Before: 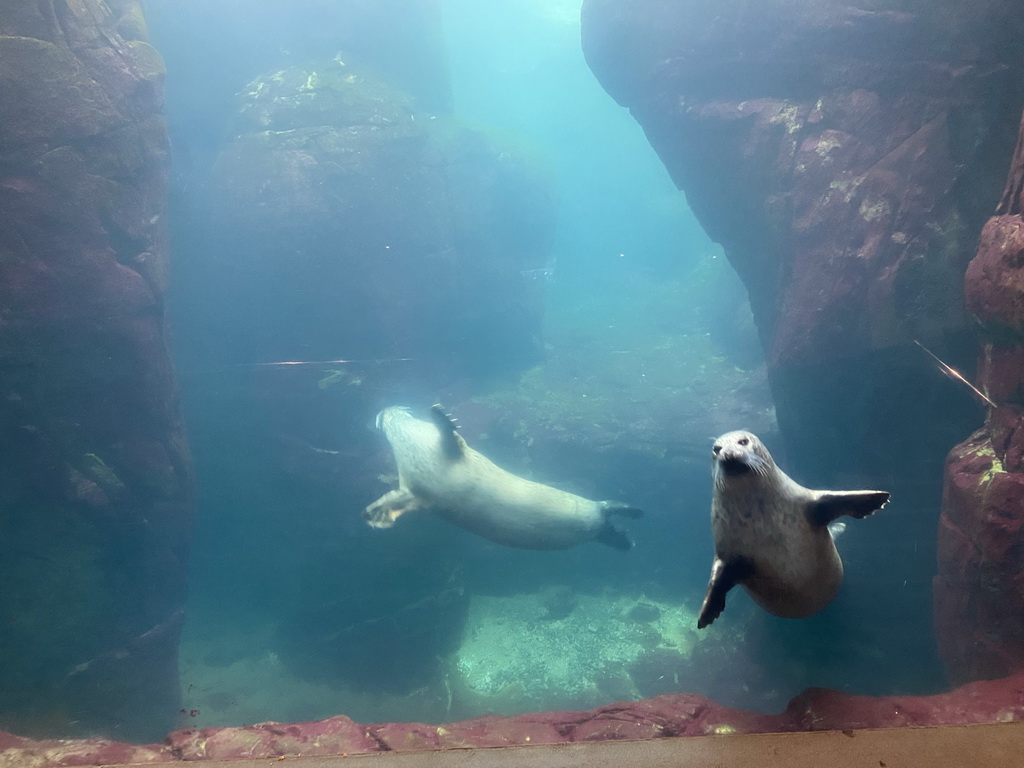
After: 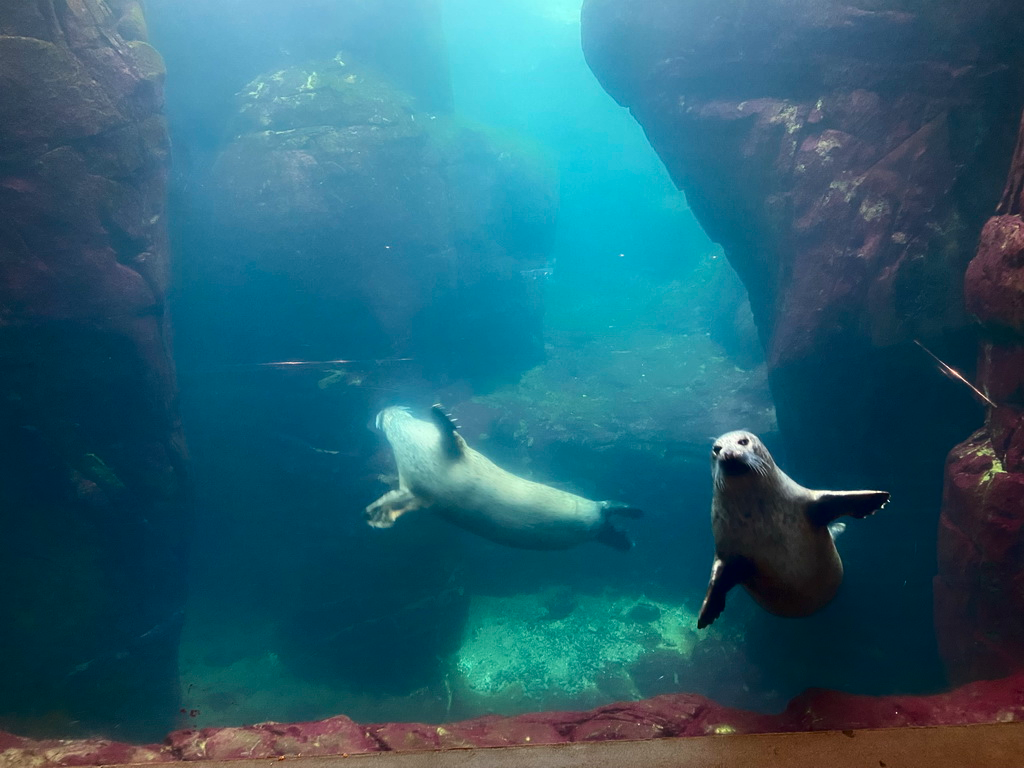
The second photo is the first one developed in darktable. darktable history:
contrast brightness saturation: contrast 0.129, brightness -0.223, saturation 0.146
